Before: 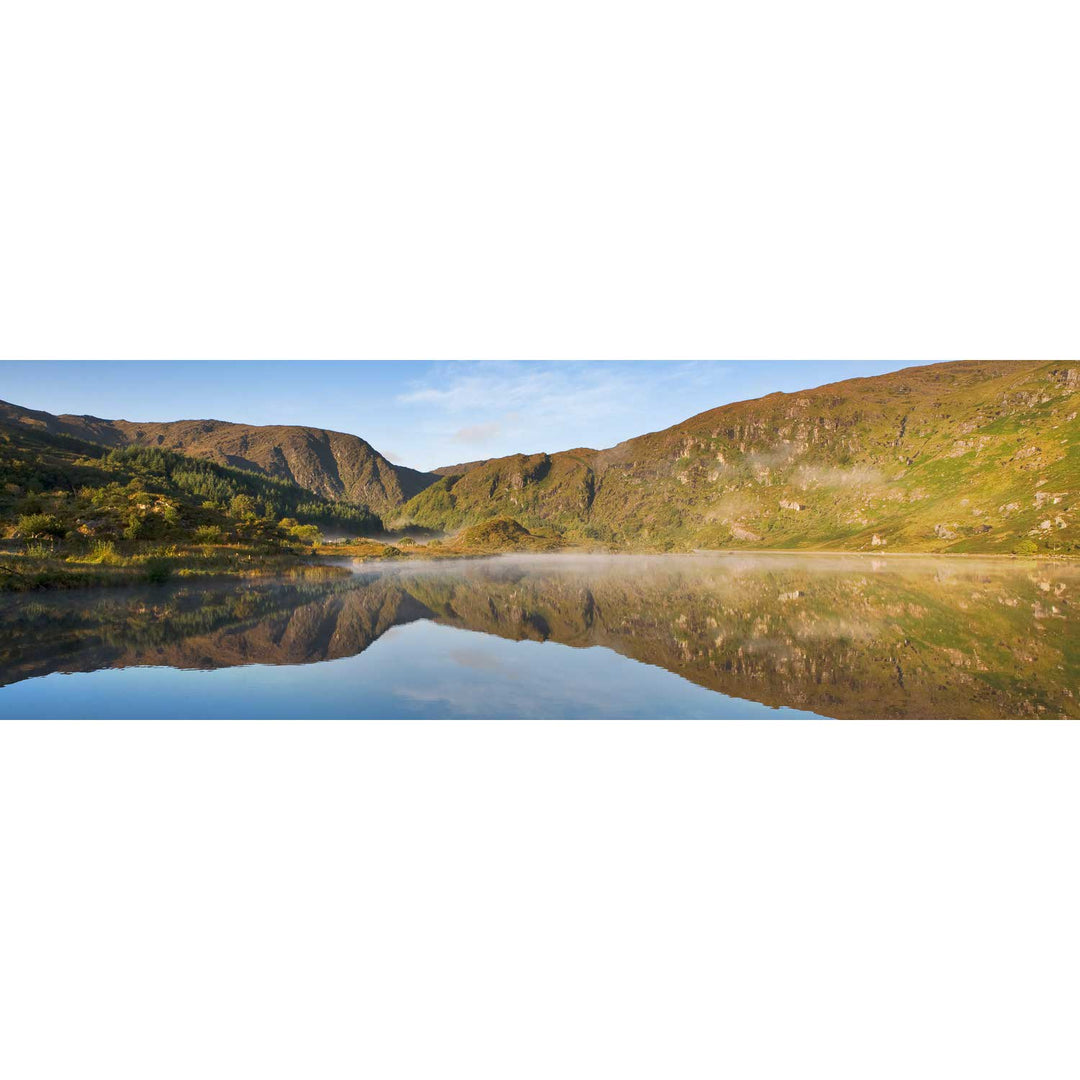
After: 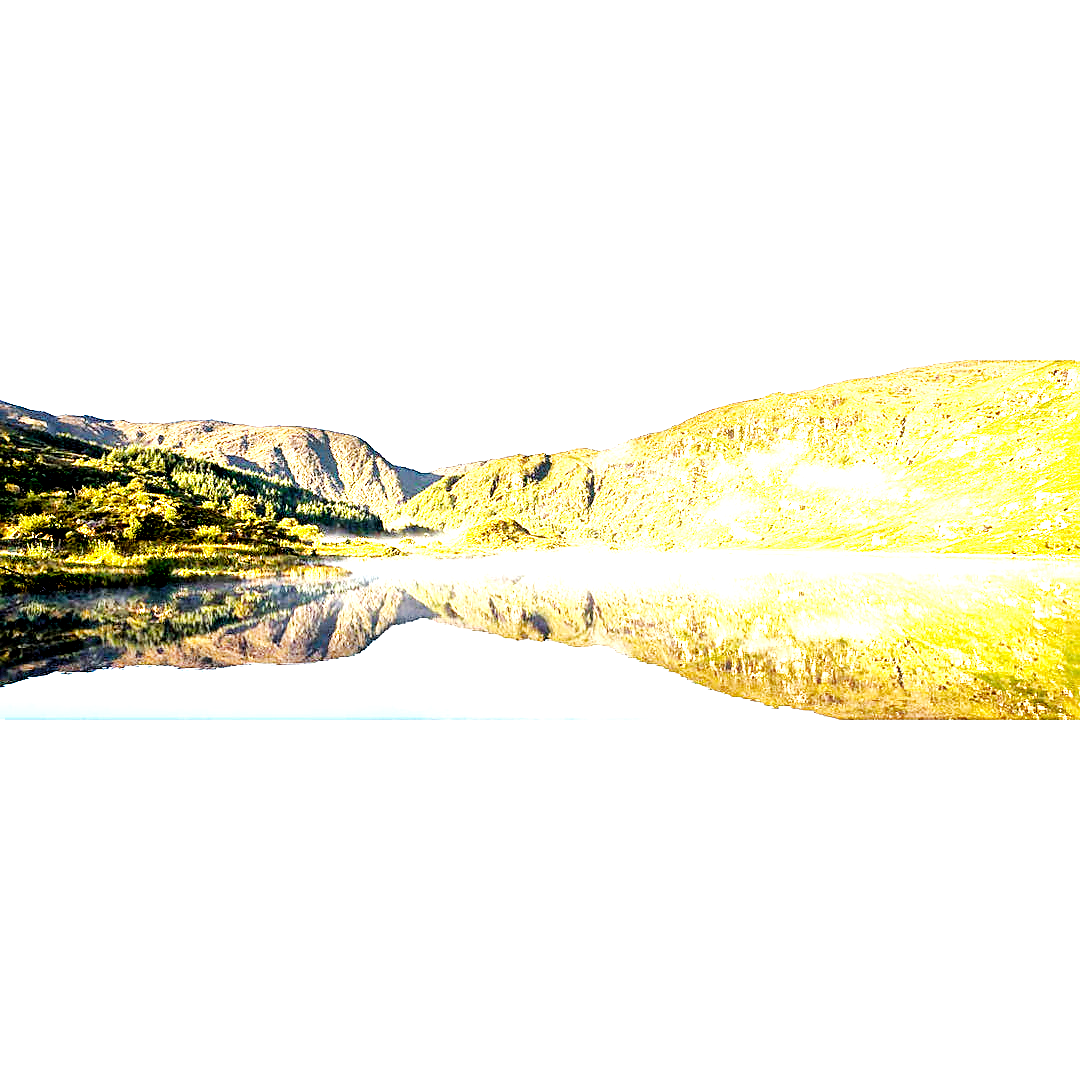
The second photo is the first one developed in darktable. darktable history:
base curve: curves: ch0 [(0, 0) (0.007, 0.004) (0.027, 0.03) (0.046, 0.07) (0.207, 0.54) (0.442, 0.872) (0.673, 0.972) (1, 1)], preserve colors none
exposure: black level correction 0.015, exposure 1.767 EV, compensate highlight preservation false
local contrast: mode bilateral grid, contrast 19, coarseness 49, detail 150%, midtone range 0.2
levels: levels [0.029, 0.545, 0.971]
sharpen: on, module defaults
